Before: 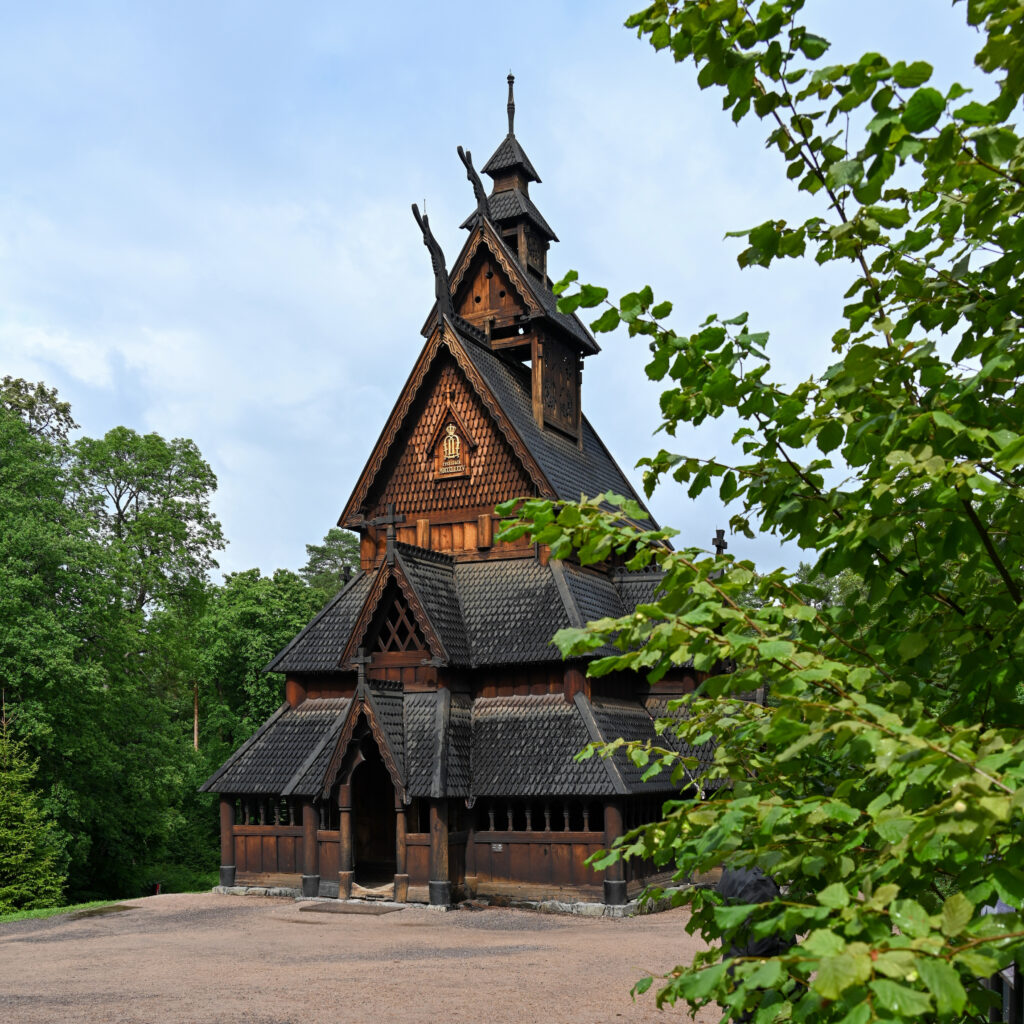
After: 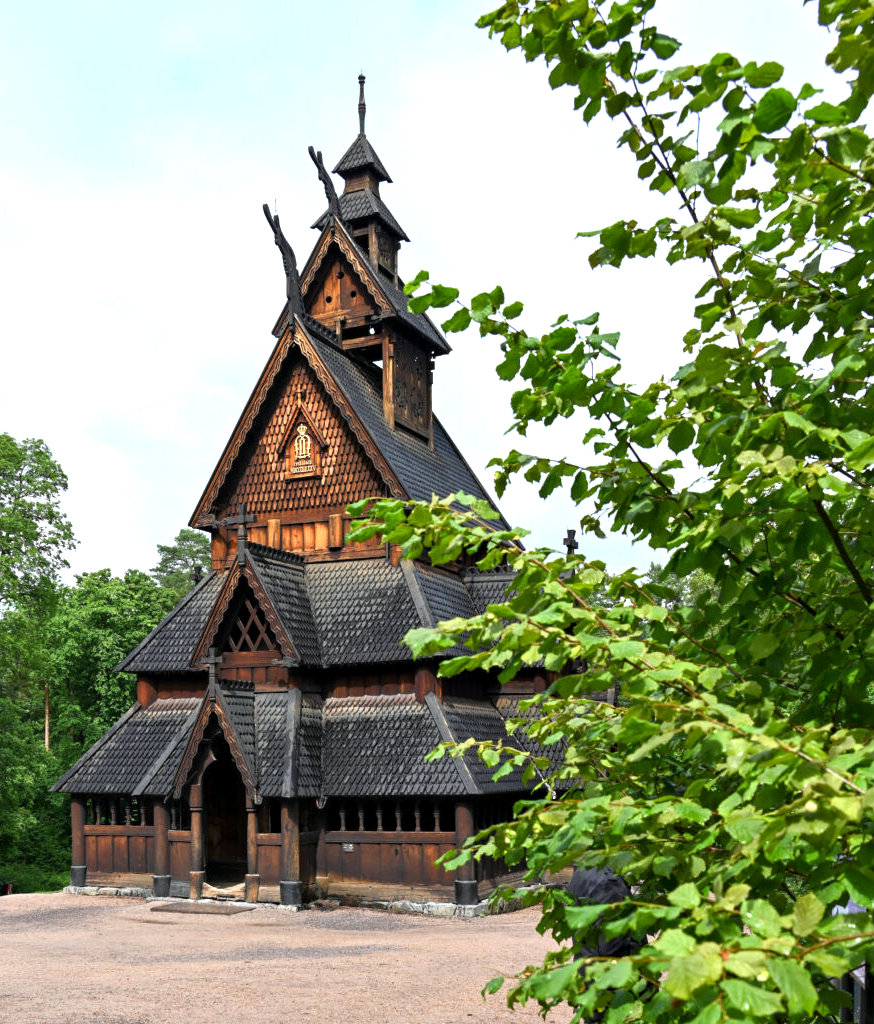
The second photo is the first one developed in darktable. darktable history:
contrast equalizer: octaves 7, y [[0.6 ×6], [0.55 ×6], [0 ×6], [0 ×6], [0 ×6]], mix 0.15
exposure: exposure 0.781 EV, compensate highlight preservation false
white balance: red 0.988, blue 1.017
crop and rotate: left 14.584%
